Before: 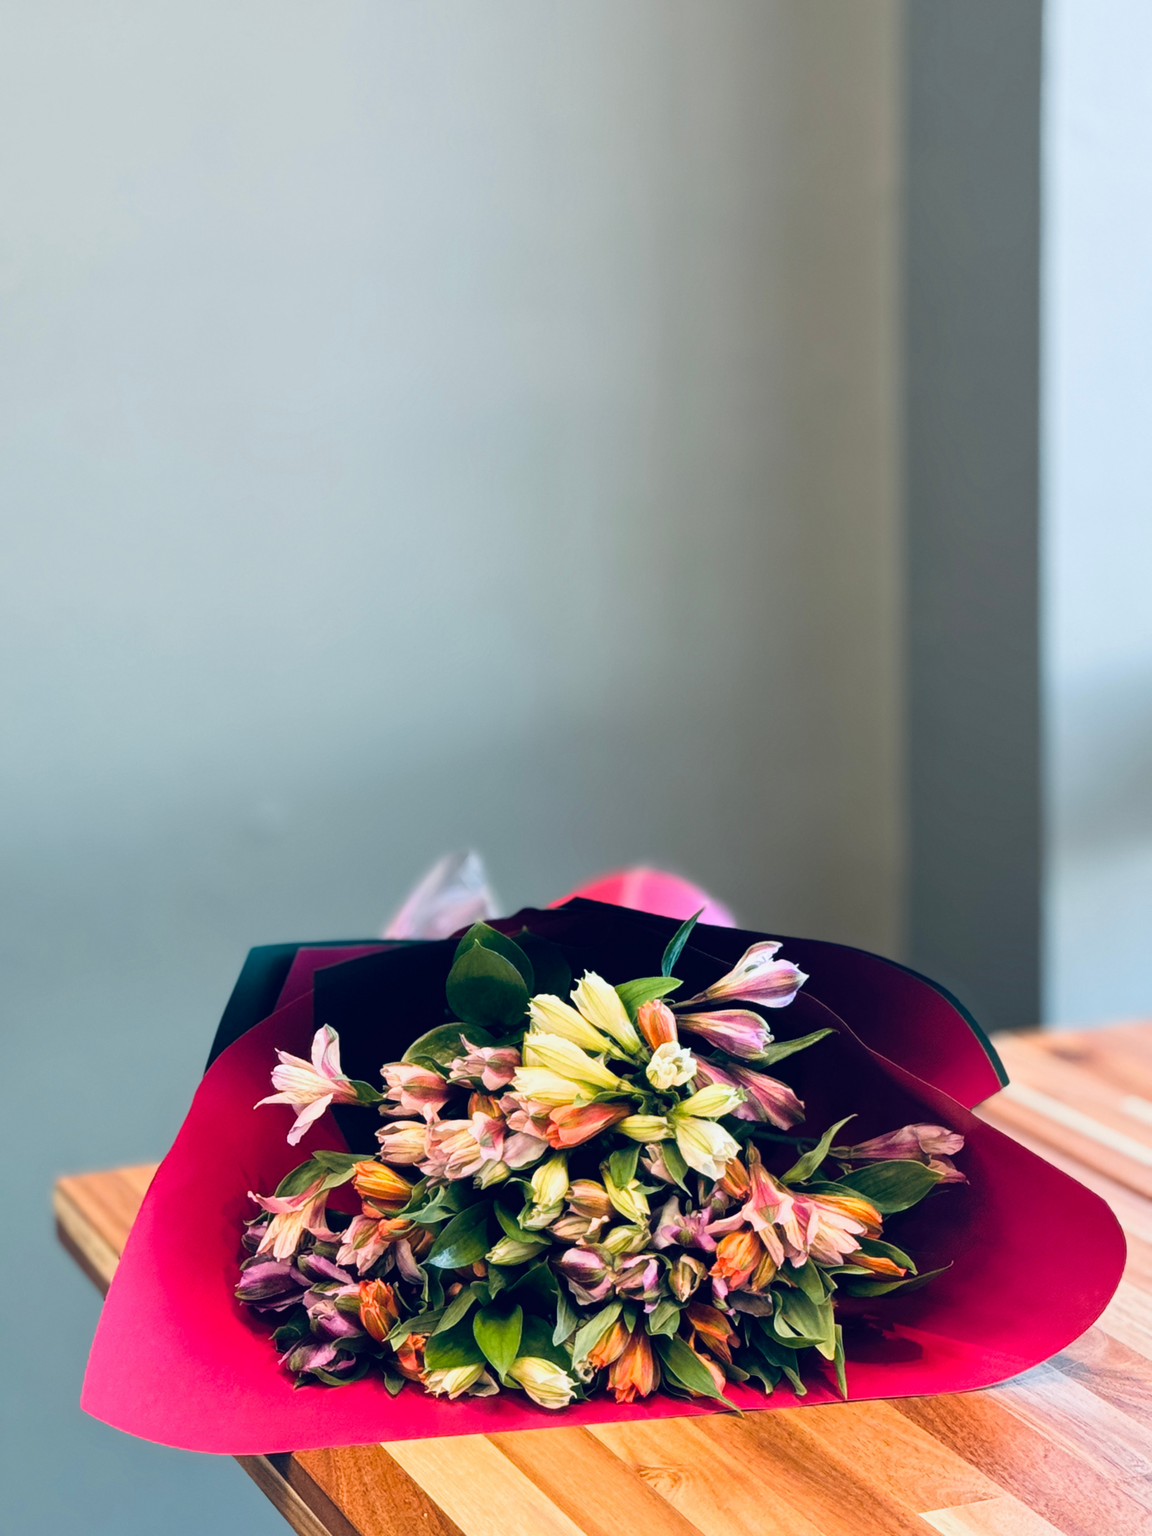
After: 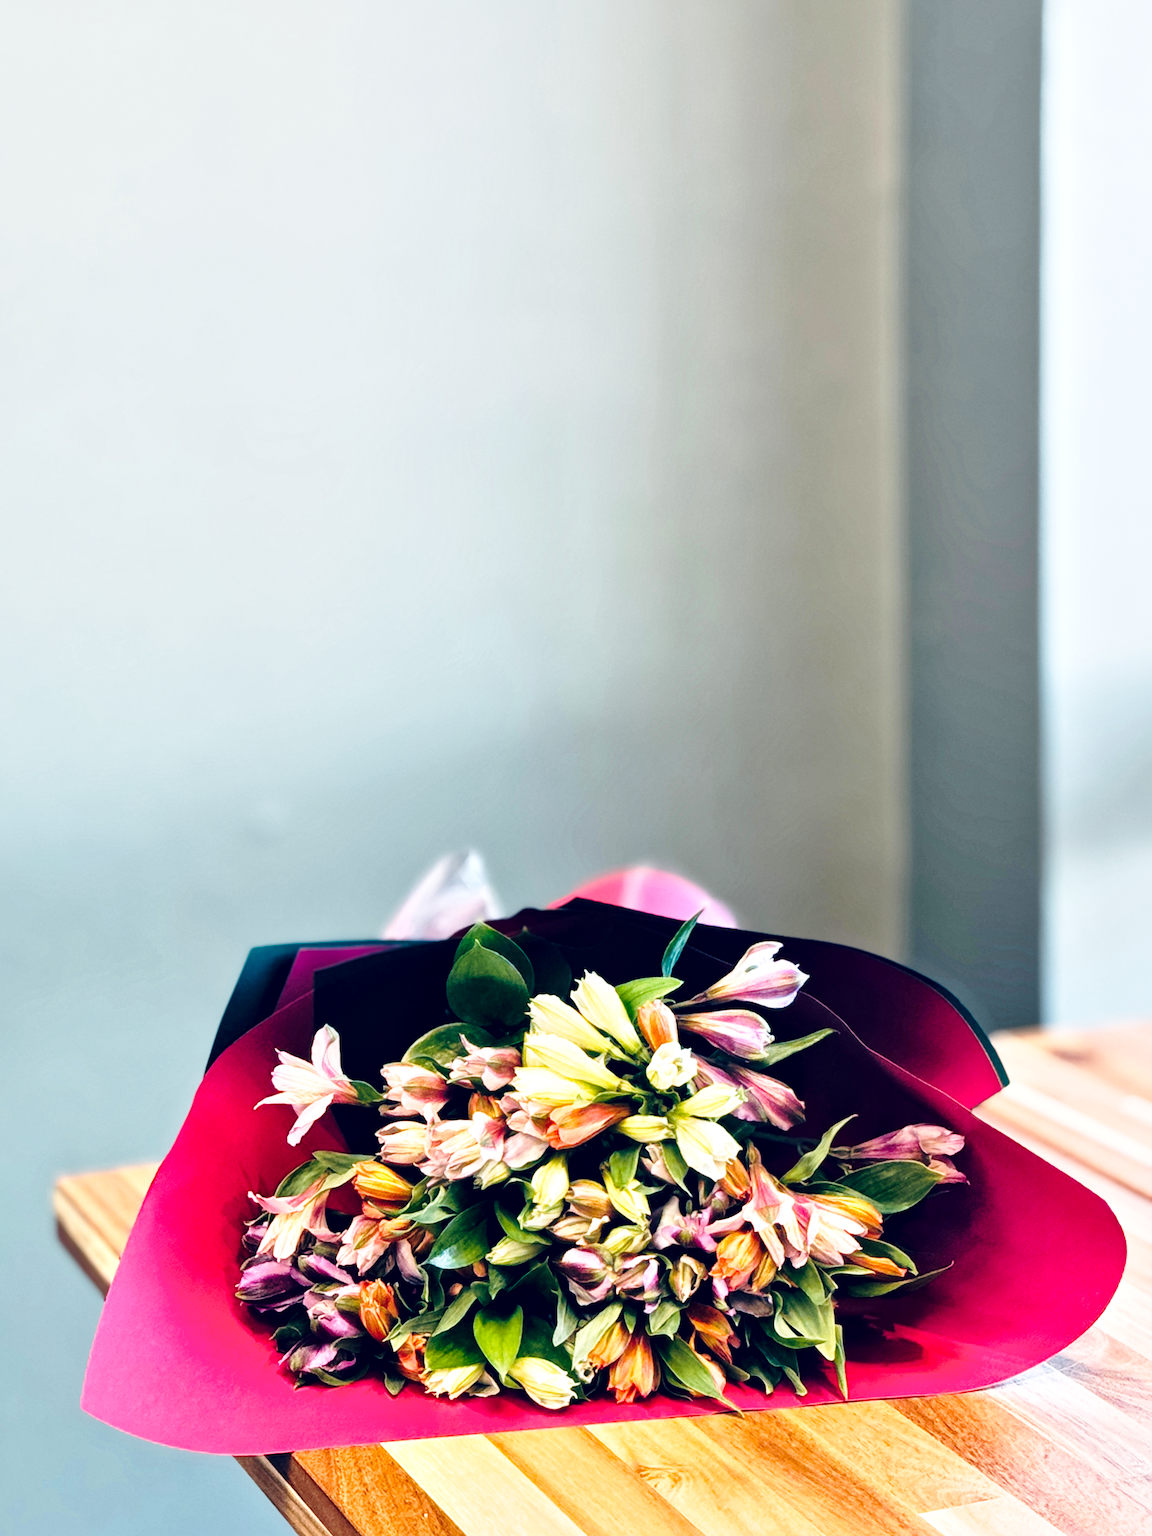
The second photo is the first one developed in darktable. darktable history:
local contrast: mode bilateral grid, contrast 25, coarseness 60, detail 151%, midtone range 0.2
base curve: curves: ch0 [(0, 0) (0.028, 0.03) (0.121, 0.232) (0.46, 0.748) (0.859, 0.968) (1, 1)], preserve colors none
tone equalizer: on, module defaults
